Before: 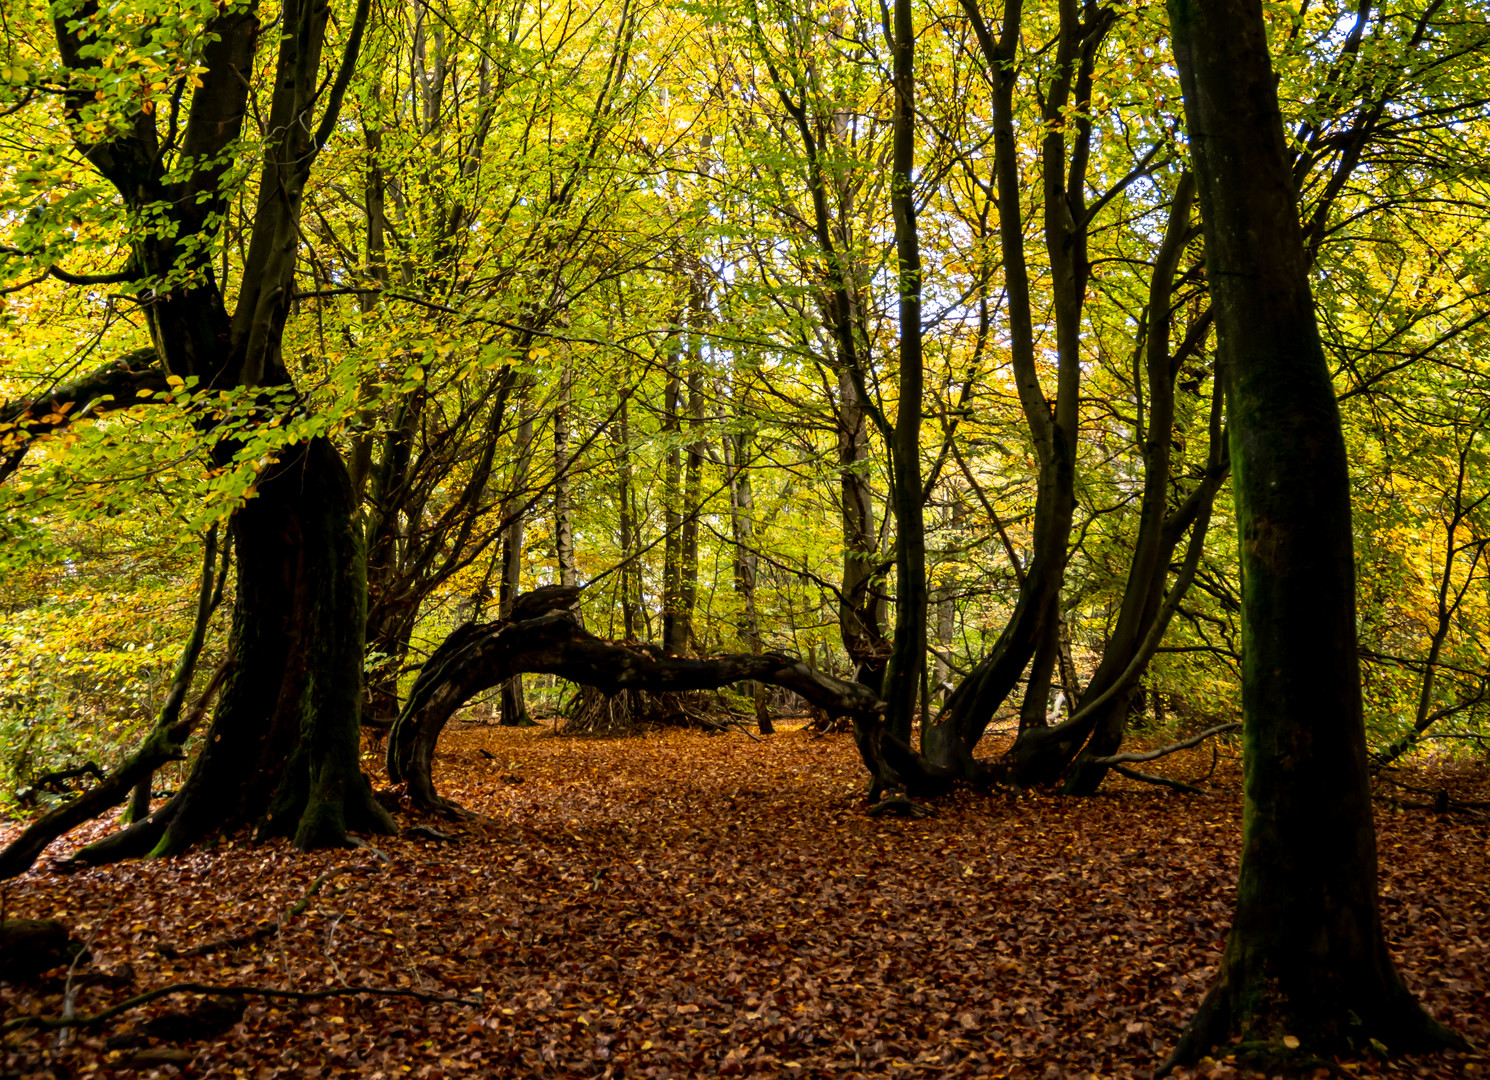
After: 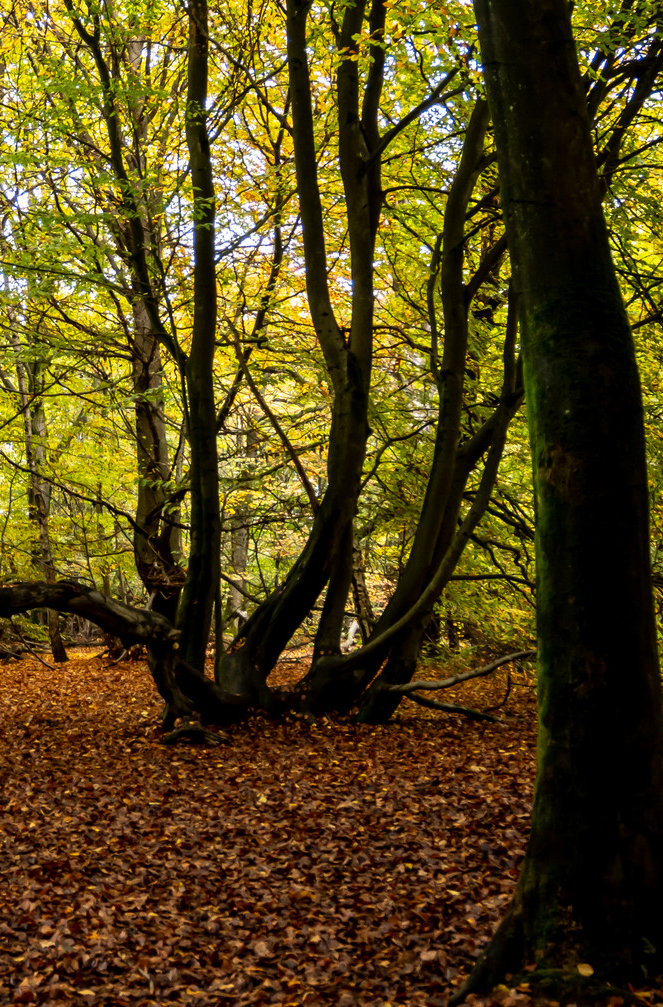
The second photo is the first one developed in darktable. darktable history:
crop: left 47.391%, top 6.667%, right 8.1%
